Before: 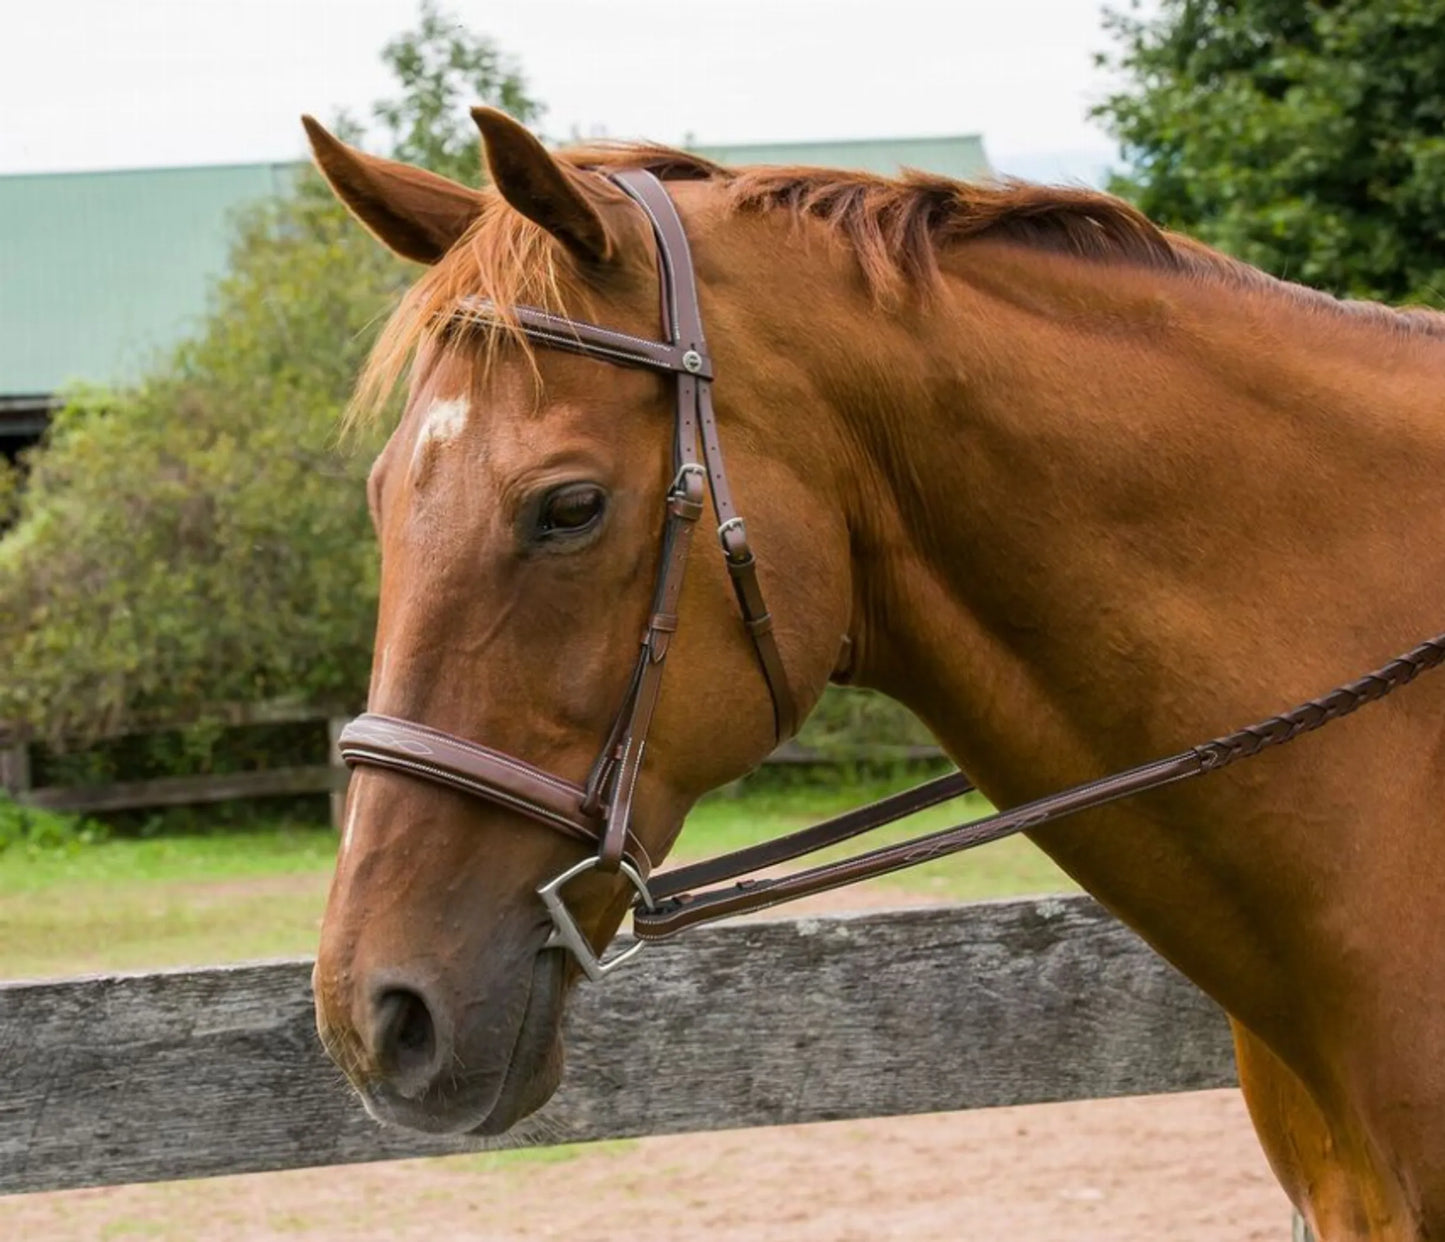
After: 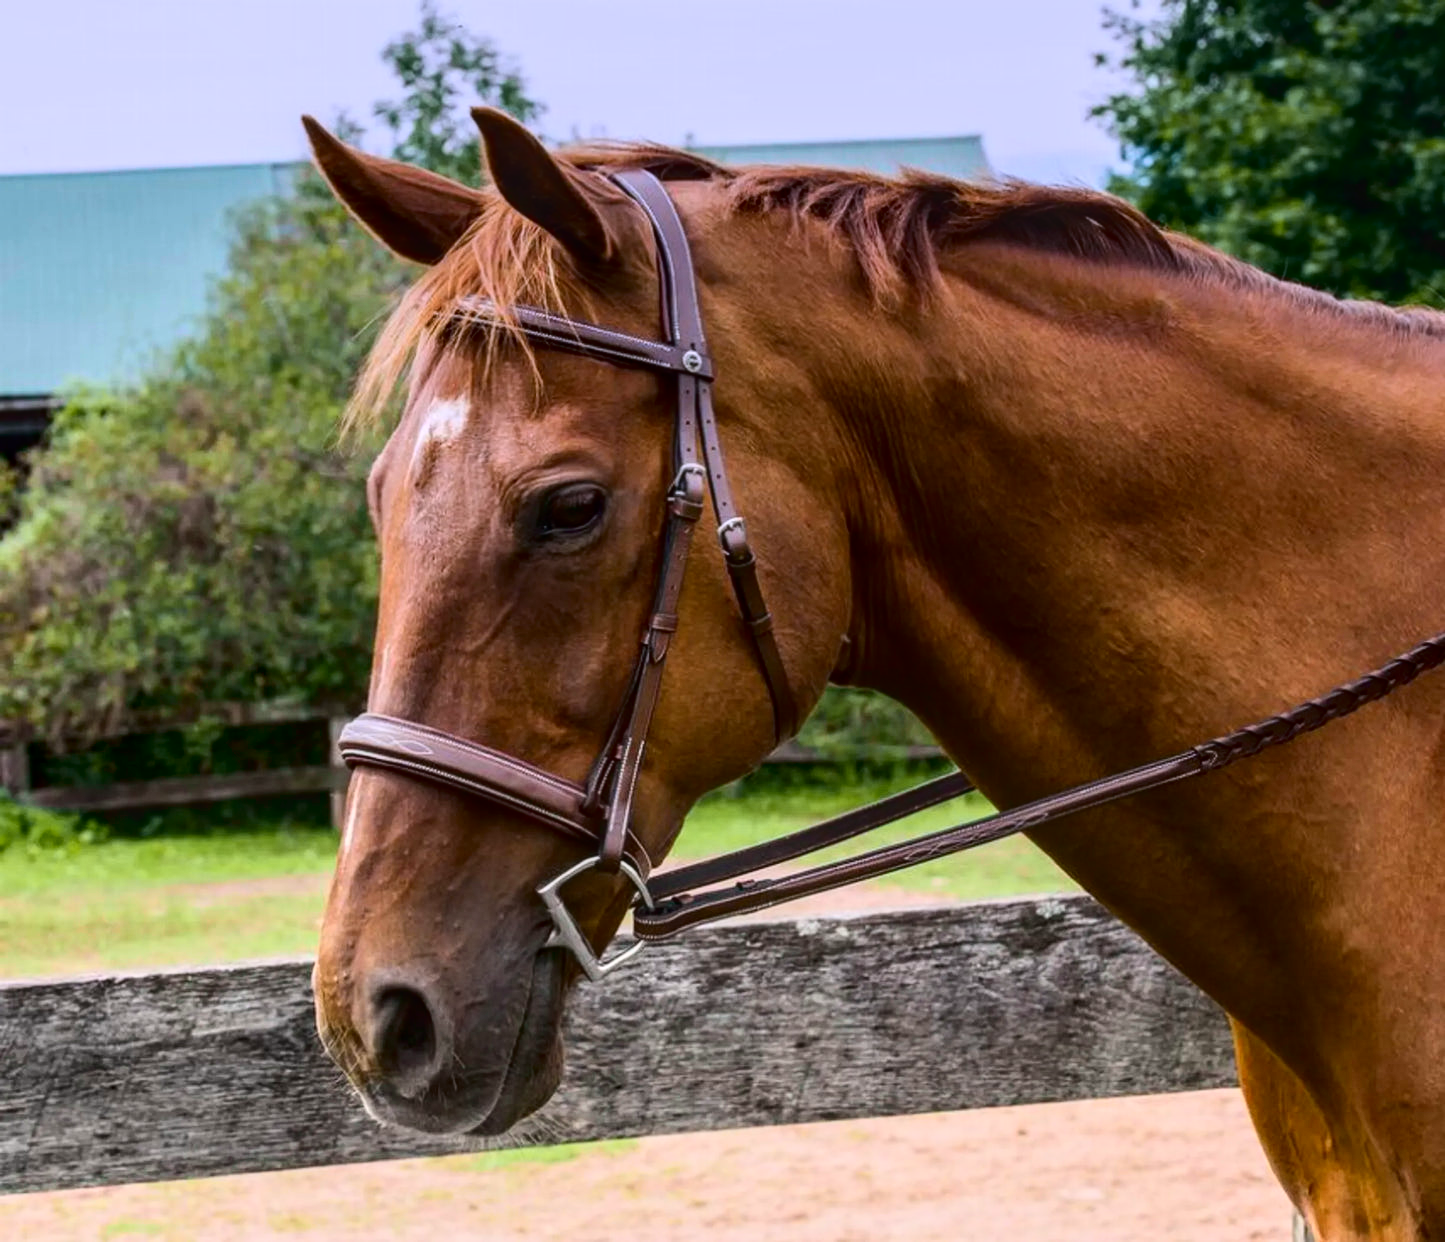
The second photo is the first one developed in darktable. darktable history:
graduated density: hue 238.83°, saturation 50%
tone curve: curves: ch0 [(0, 0.031) (0.139, 0.084) (0.311, 0.278) (0.495, 0.544) (0.718, 0.816) (0.841, 0.909) (1, 0.967)]; ch1 [(0, 0) (0.272, 0.249) (0.388, 0.385) (0.479, 0.456) (0.495, 0.497) (0.538, 0.55) (0.578, 0.595) (0.707, 0.778) (1, 1)]; ch2 [(0, 0) (0.125, 0.089) (0.353, 0.329) (0.443, 0.408) (0.502, 0.495) (0.56, 0.553) (0.608, 0.631) (1, 1)], color space Lab, independent channels, preserve colors none
tone equalizer: on, module defaults
local contrast: detail 130%
